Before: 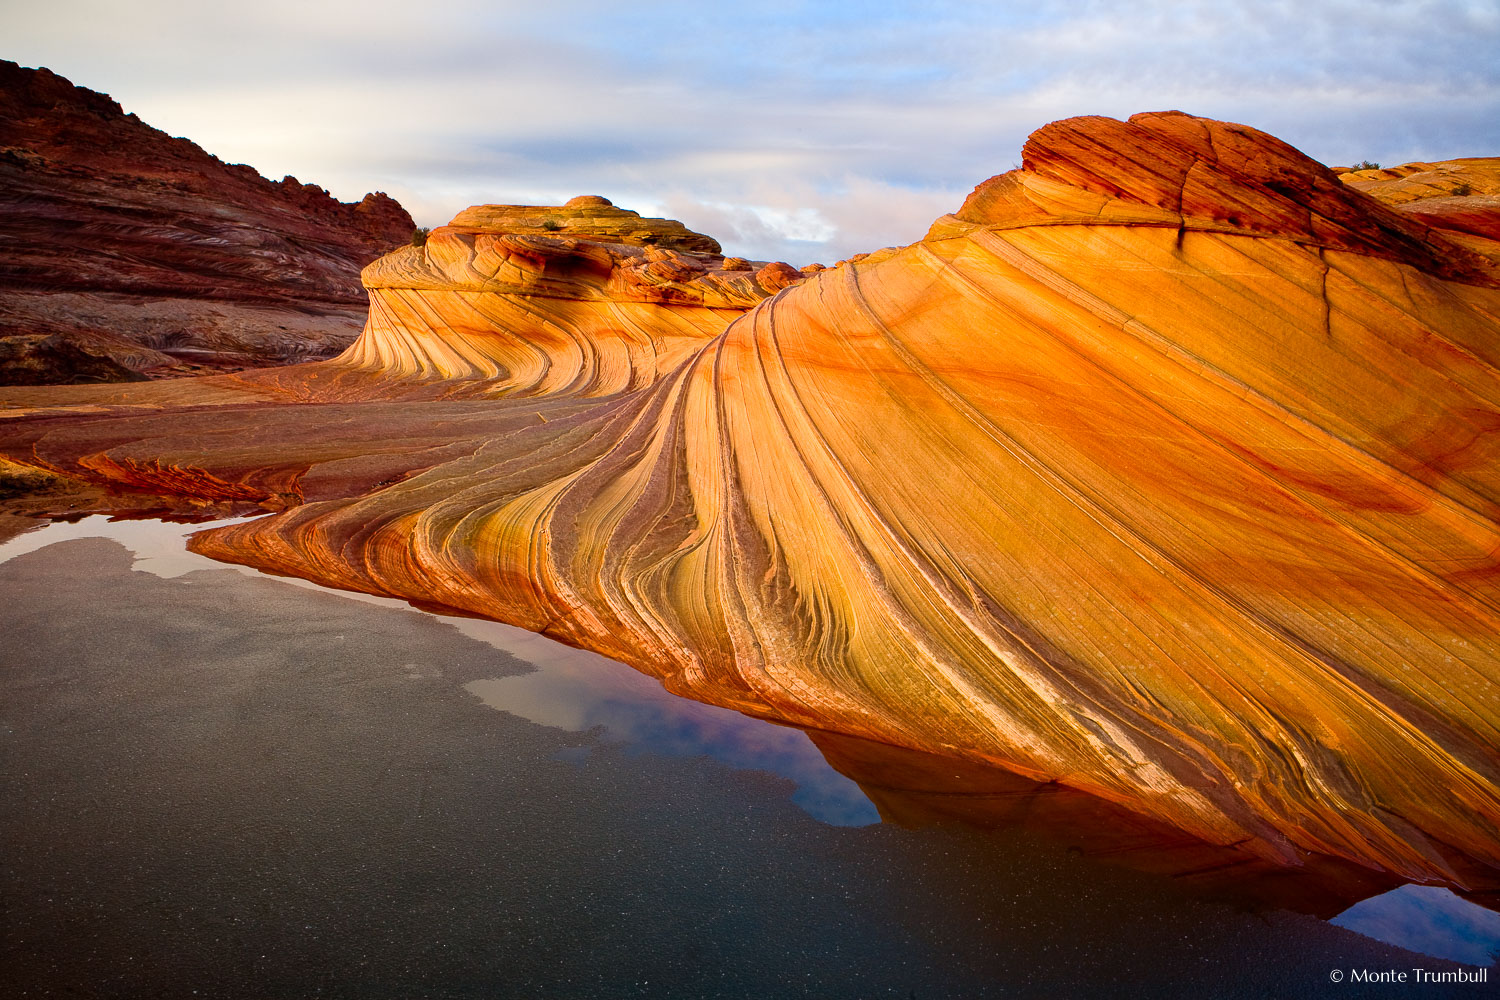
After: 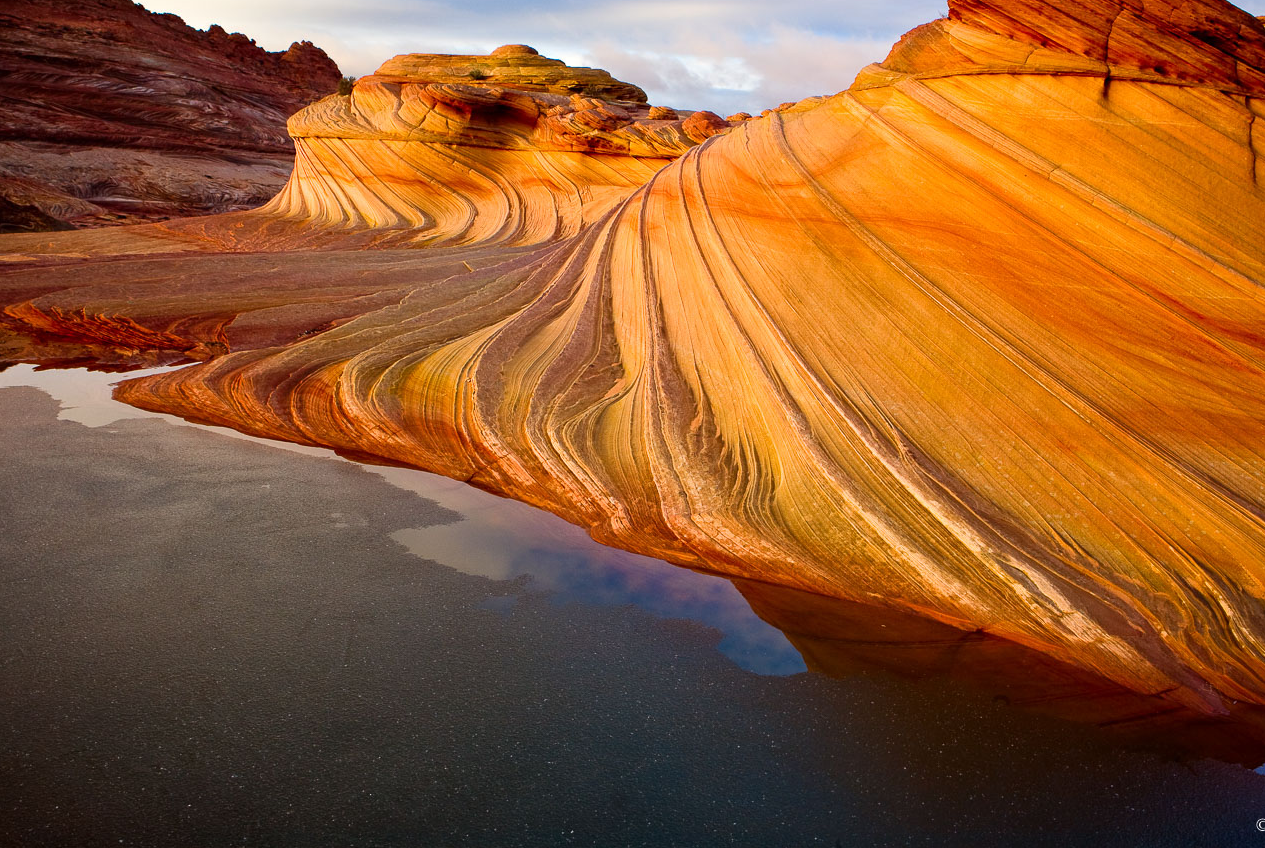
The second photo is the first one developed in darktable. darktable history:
crop and rotate: left 4.993%, top 15.196%, right 10.638%
